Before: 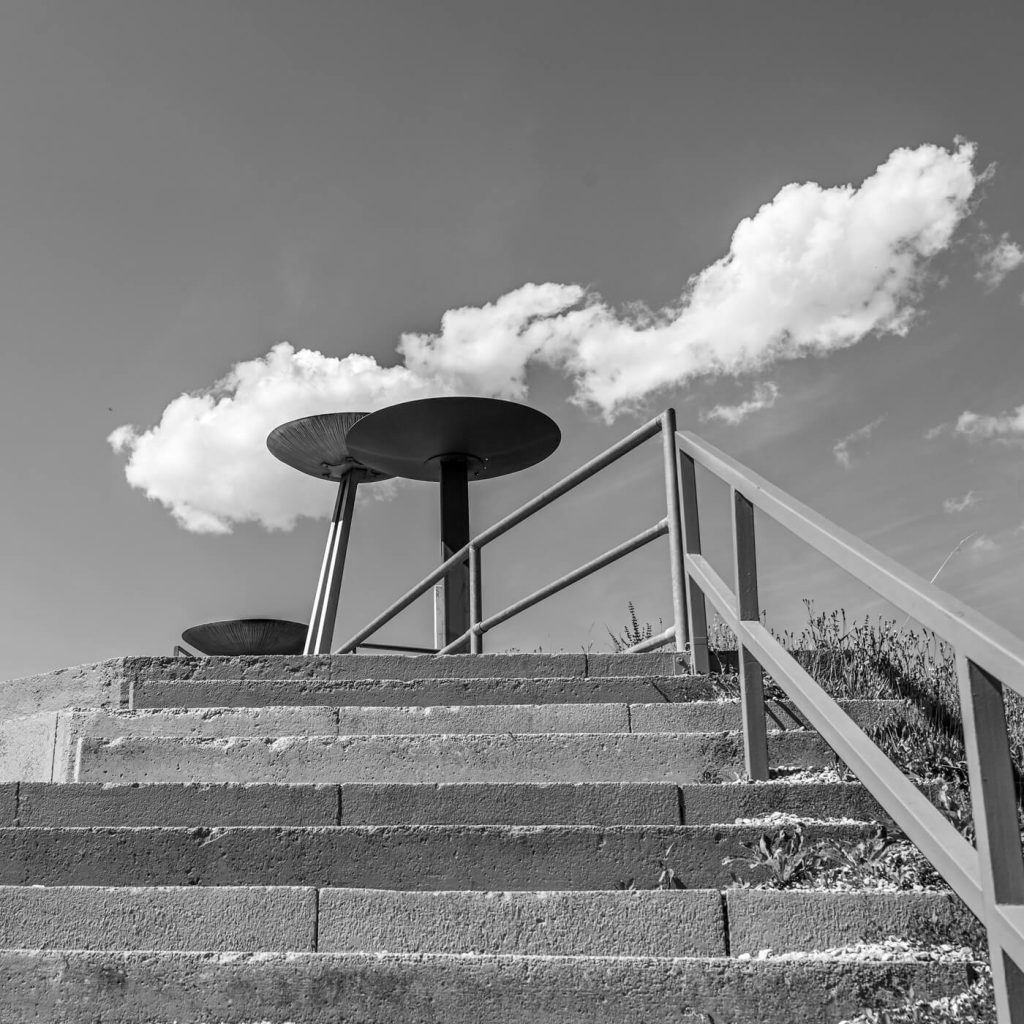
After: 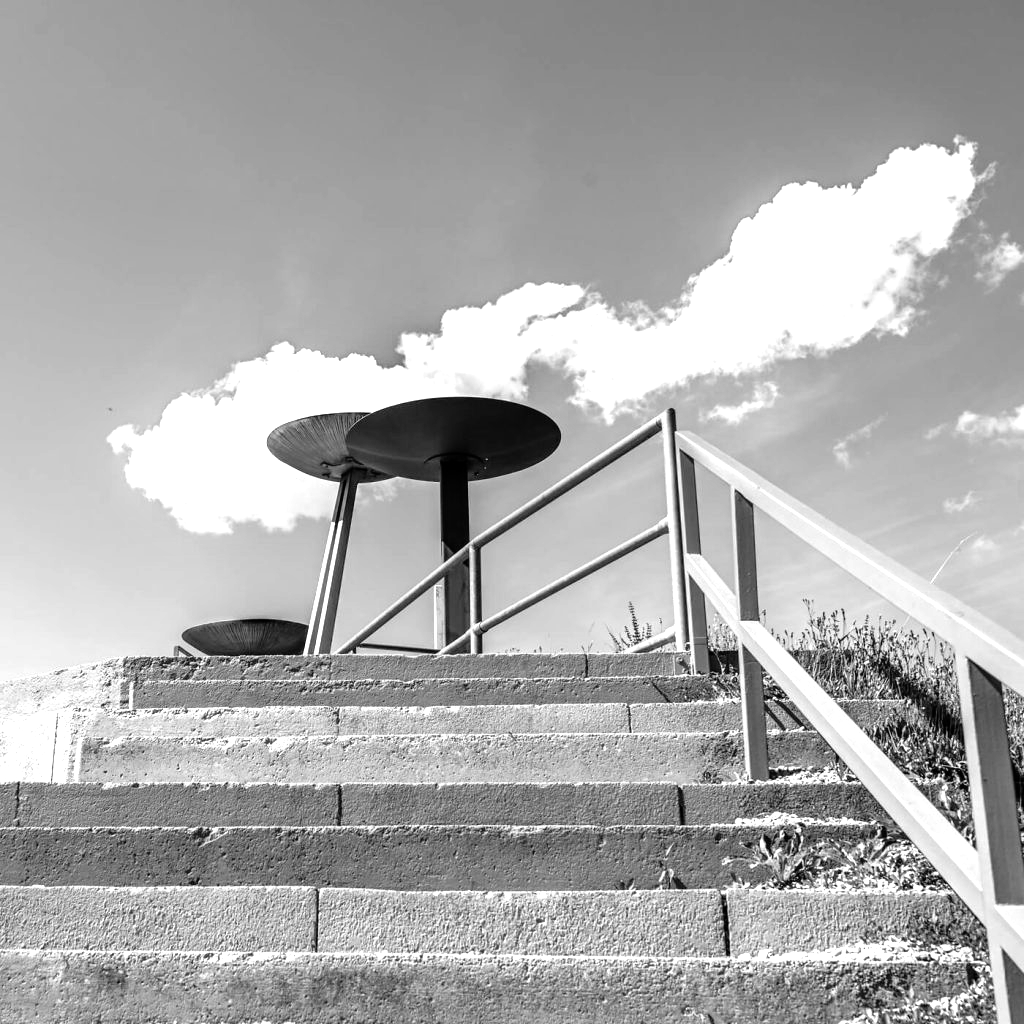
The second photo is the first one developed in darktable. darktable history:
tone equalizer: -8 EV -1.1 EV, -7 EV -1.02 EV, -6 EV -0.903 EV, -5 EV -0.549 EV, -3 EV 0.609 EV, -2 EV 0.837 EV, -1 EV 0.987 EV, +0 EV 1.07 EV, smoothing 1
